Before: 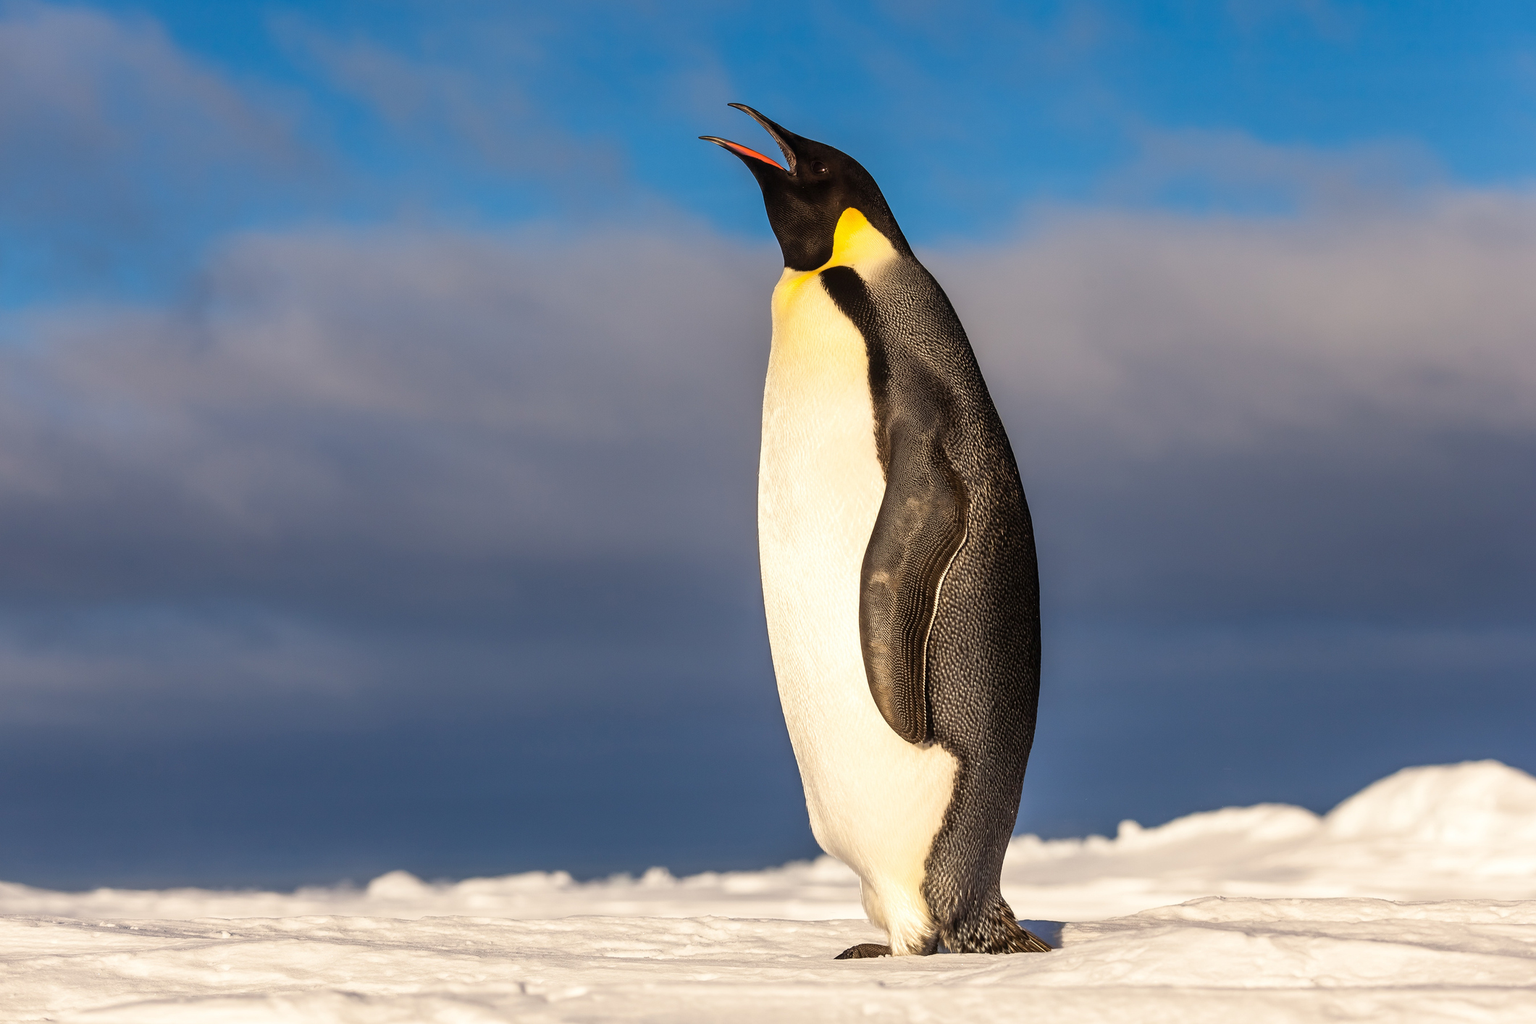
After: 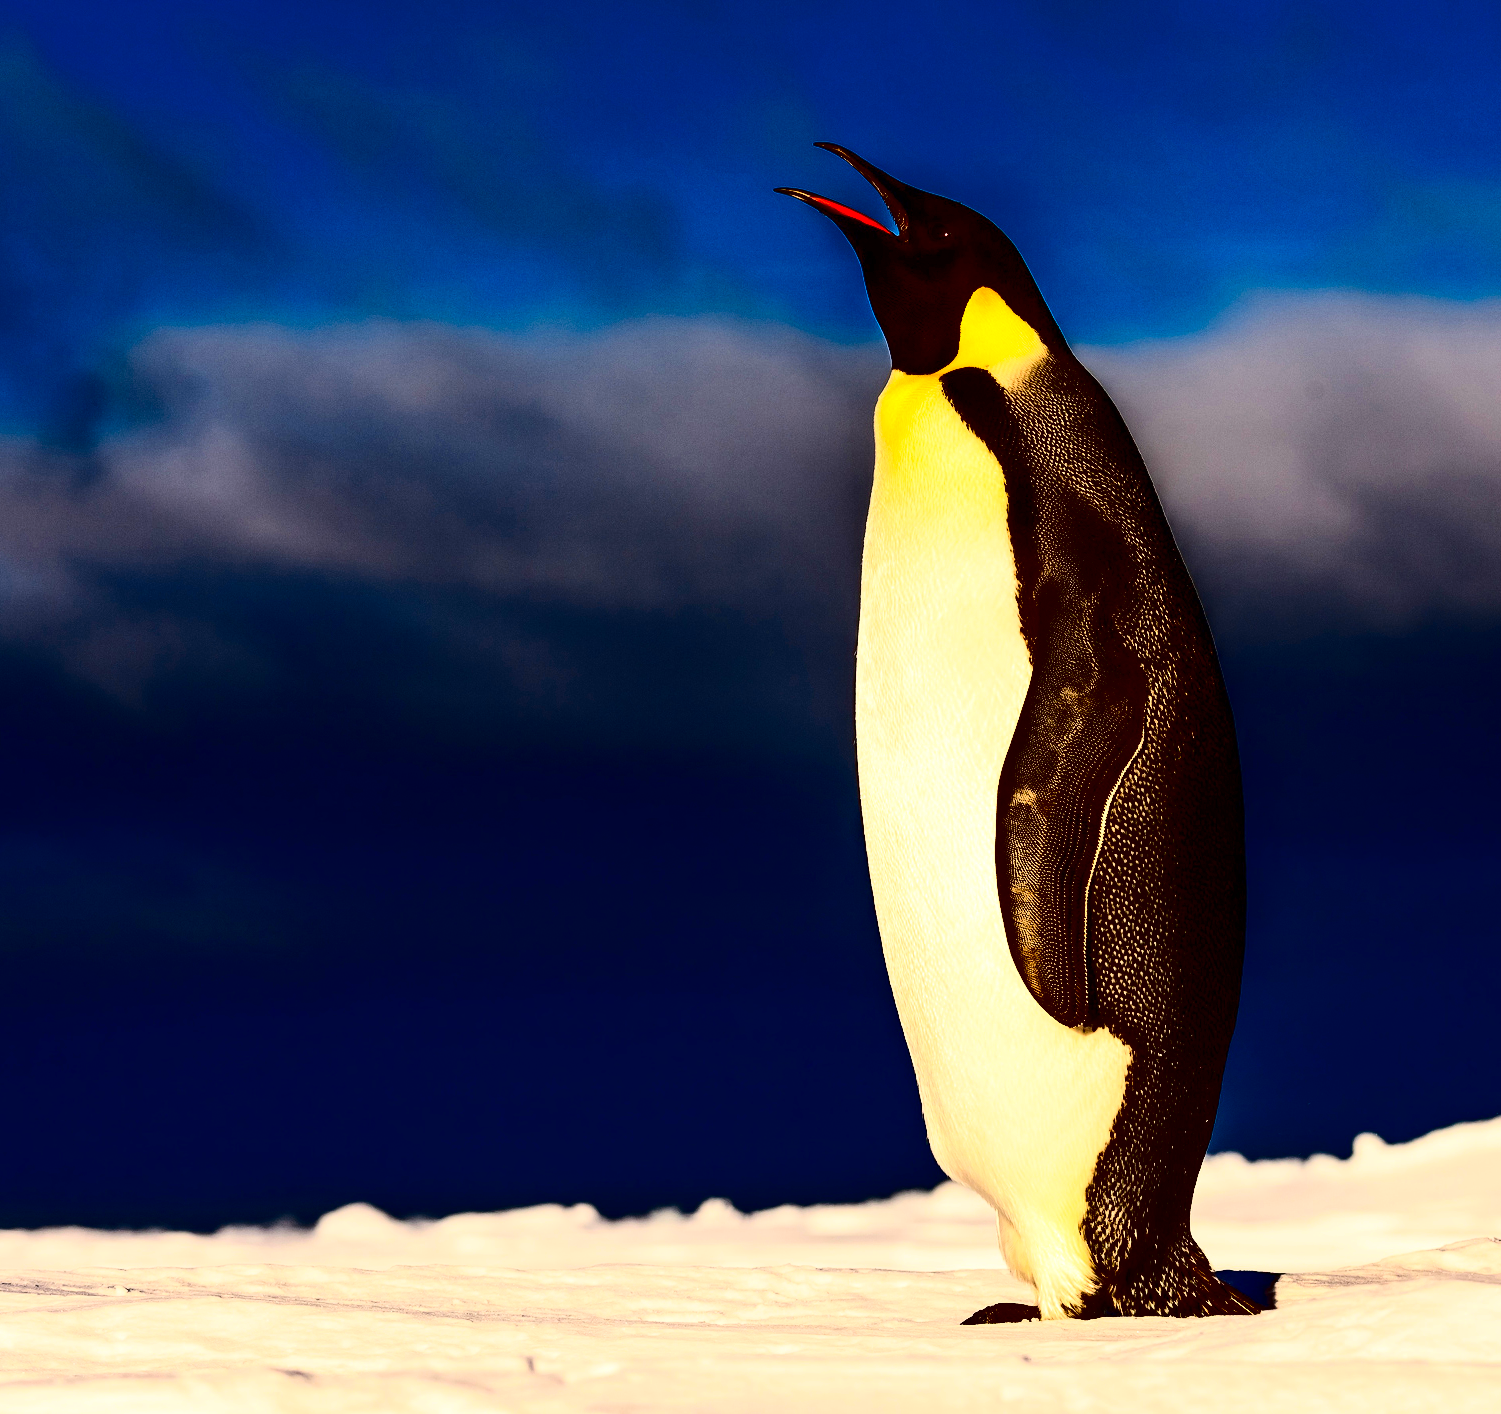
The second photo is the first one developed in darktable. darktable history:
crop and rotate: left 9.061%, right 20.142%
contrast brightness saturation: contrast 0.77, brightness -1, saturation 1
